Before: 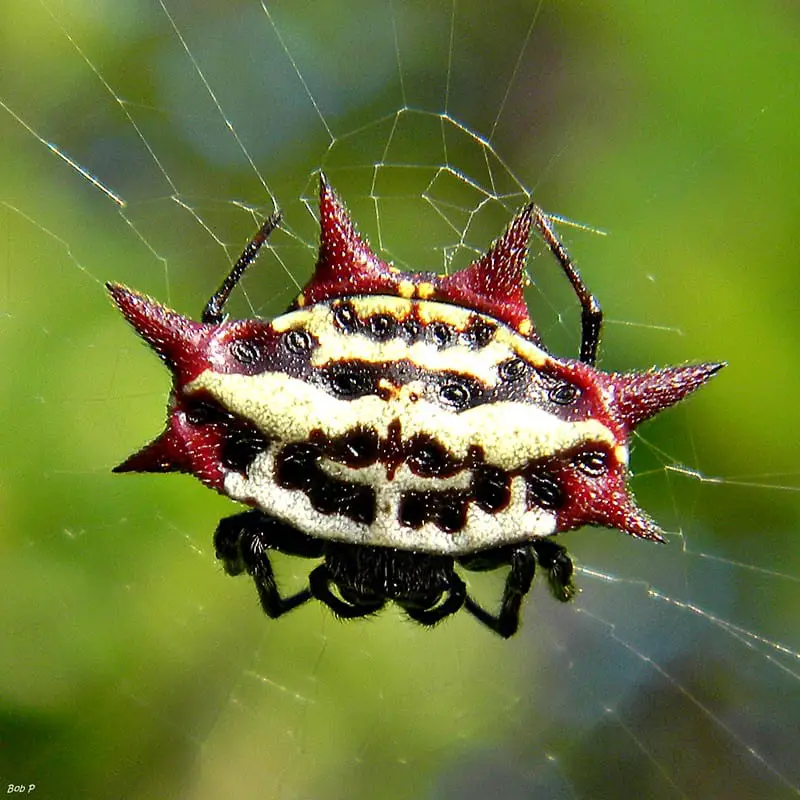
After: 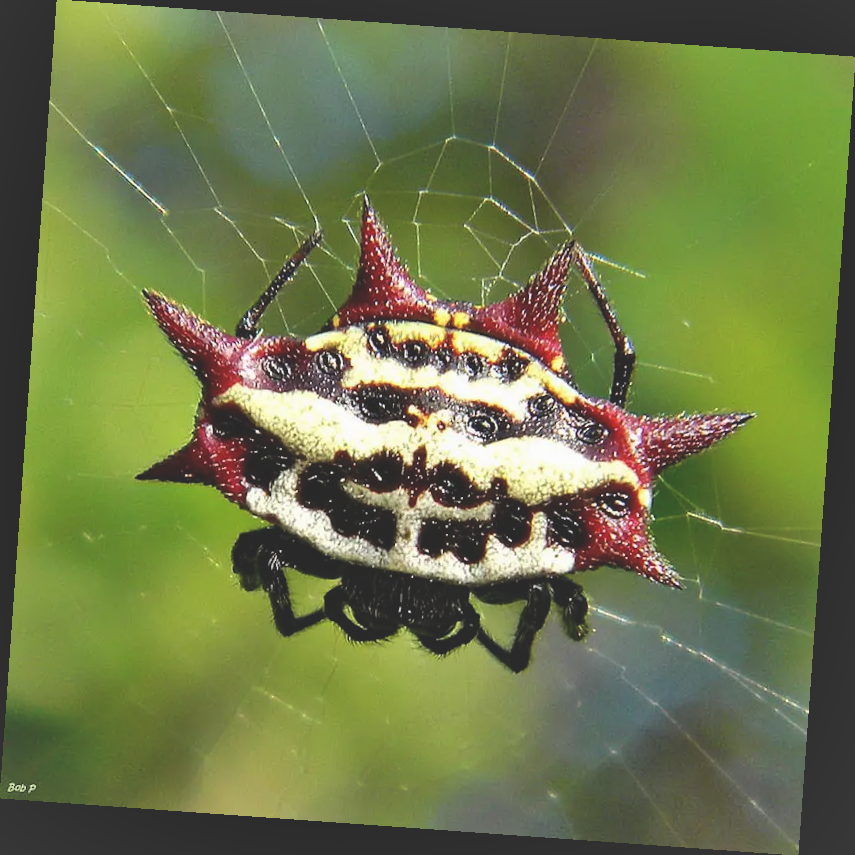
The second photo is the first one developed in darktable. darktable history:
rotate and perspective: rotation 4.1°, automatic cropping off
exposure: black level correction -0.023, exposure -0.039 EV, compensate highlight preservation false
shadows and highlights: shadows 53, soften with gaussian
